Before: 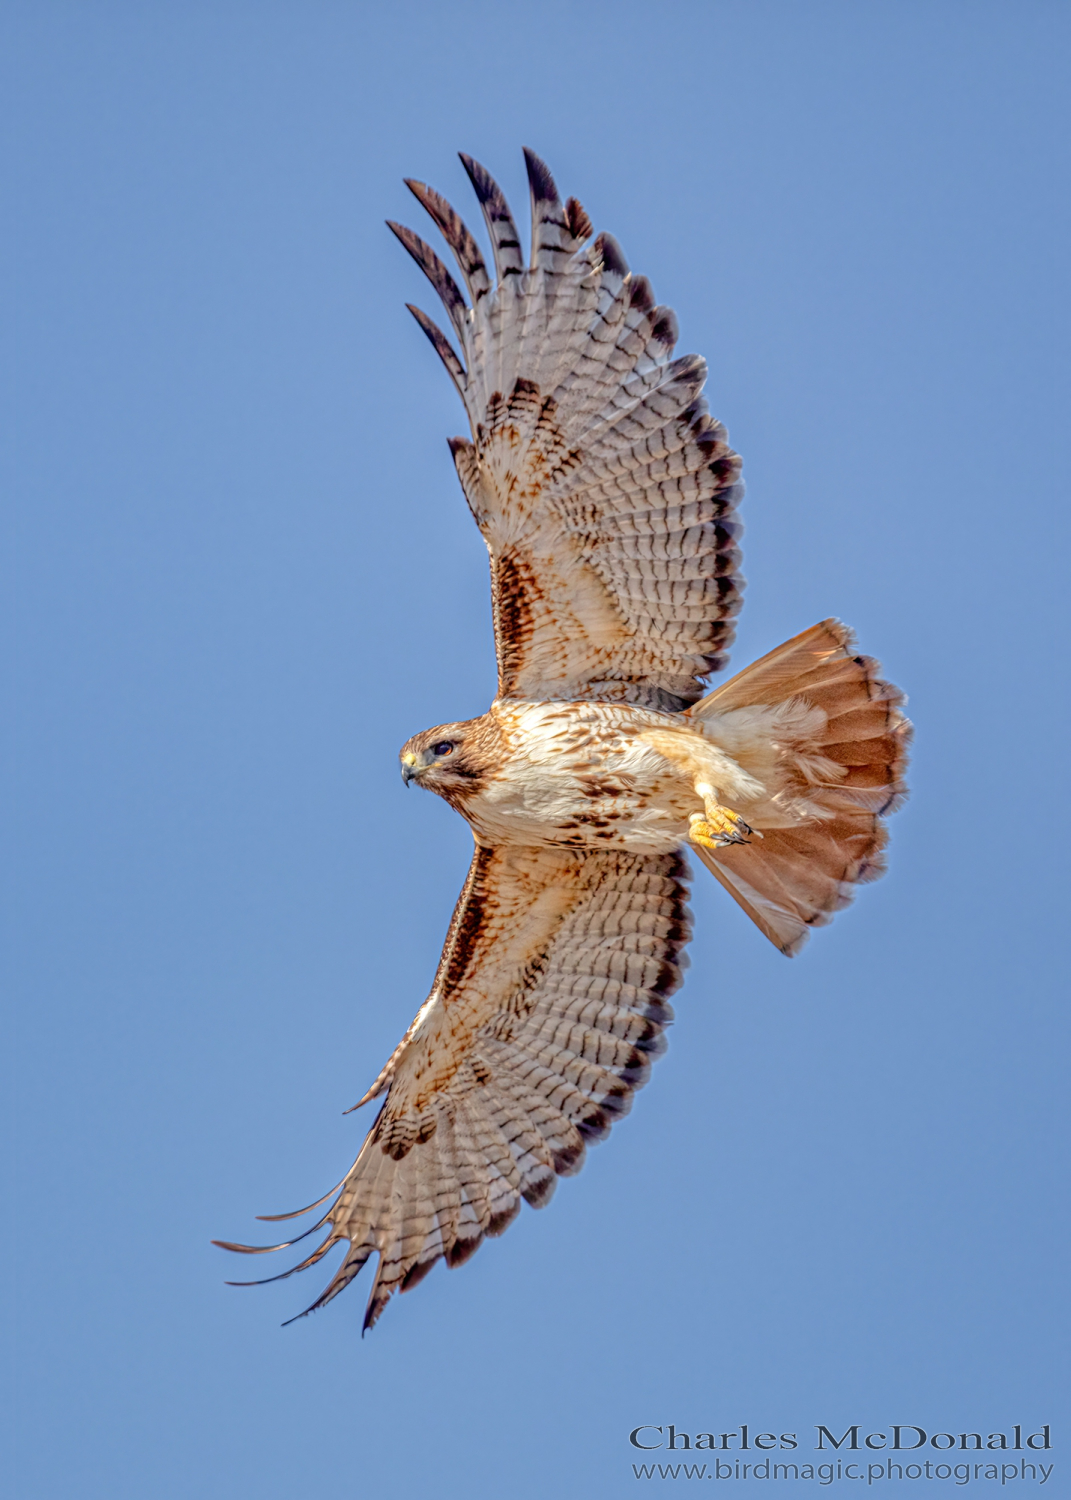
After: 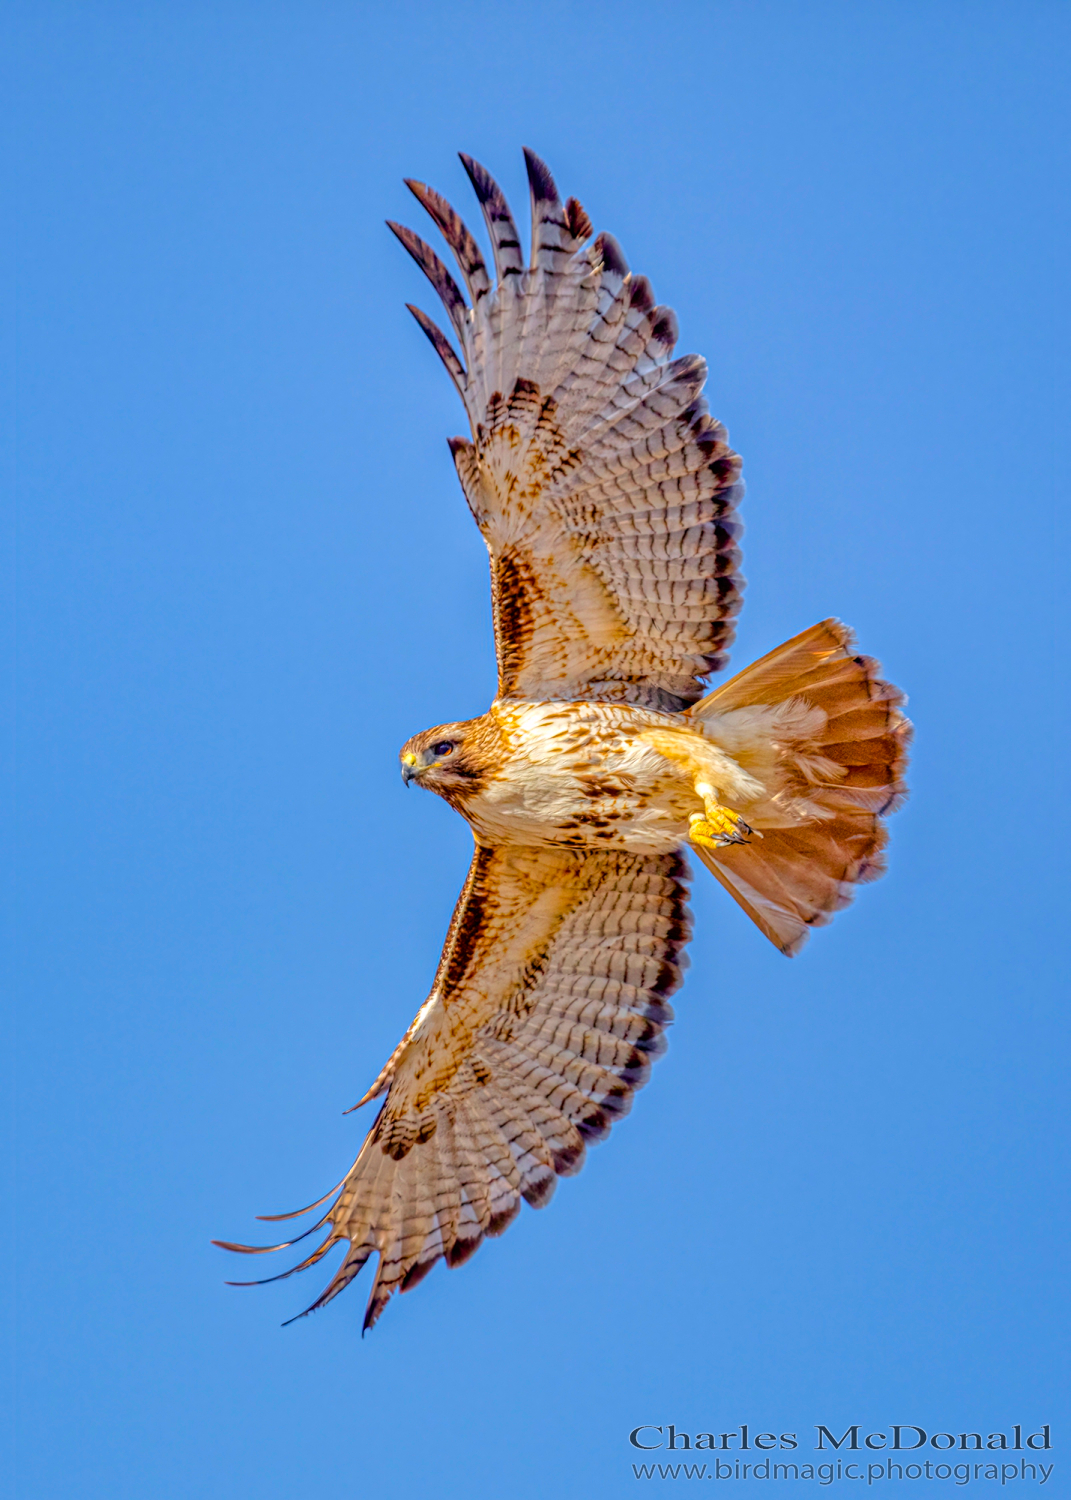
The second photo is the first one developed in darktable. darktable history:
color balance rgb: highlights gain › chroma 0.273%, highlights gain › hue 332.52°, perceptual saturation grading › global saturation 29.921%, global vibrance 39.808%
tone equalizer: on, module defaults
